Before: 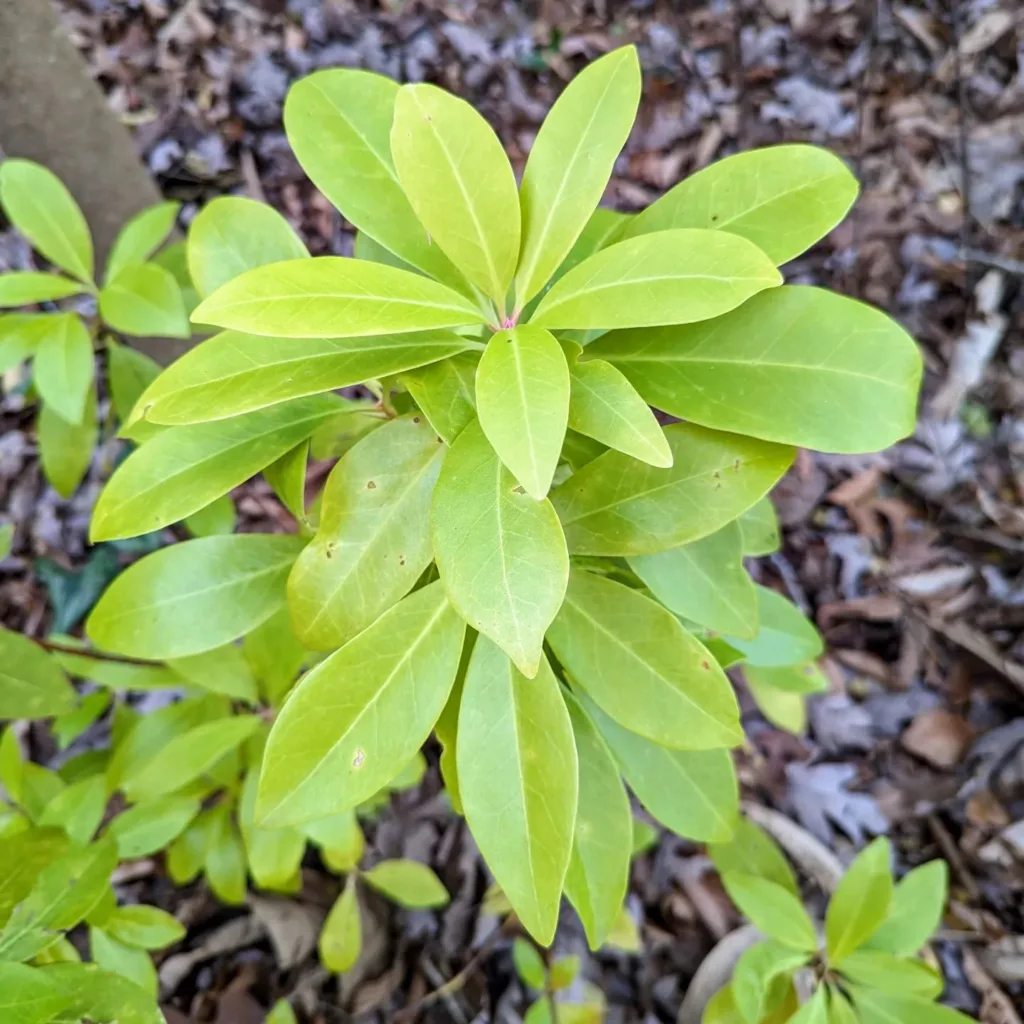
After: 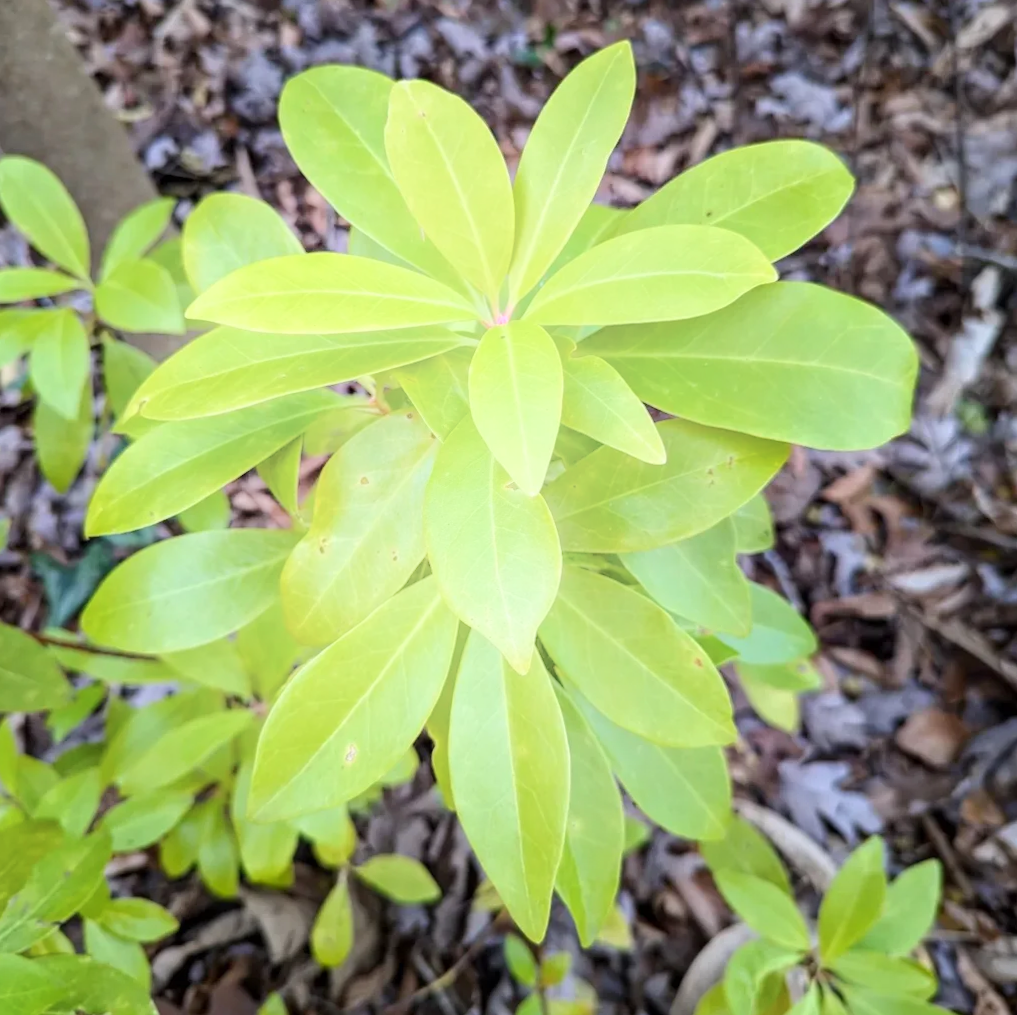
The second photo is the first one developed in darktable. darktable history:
rotate and perspective: rotation 0.192°, lens shift (horizontal) -0.015, crop left 0.005, crop right 0.996, crop top 0.006, crop bottom 0.99
shadows and highlights: shadows -54.3, highlights 86.09, soften with gaussian
